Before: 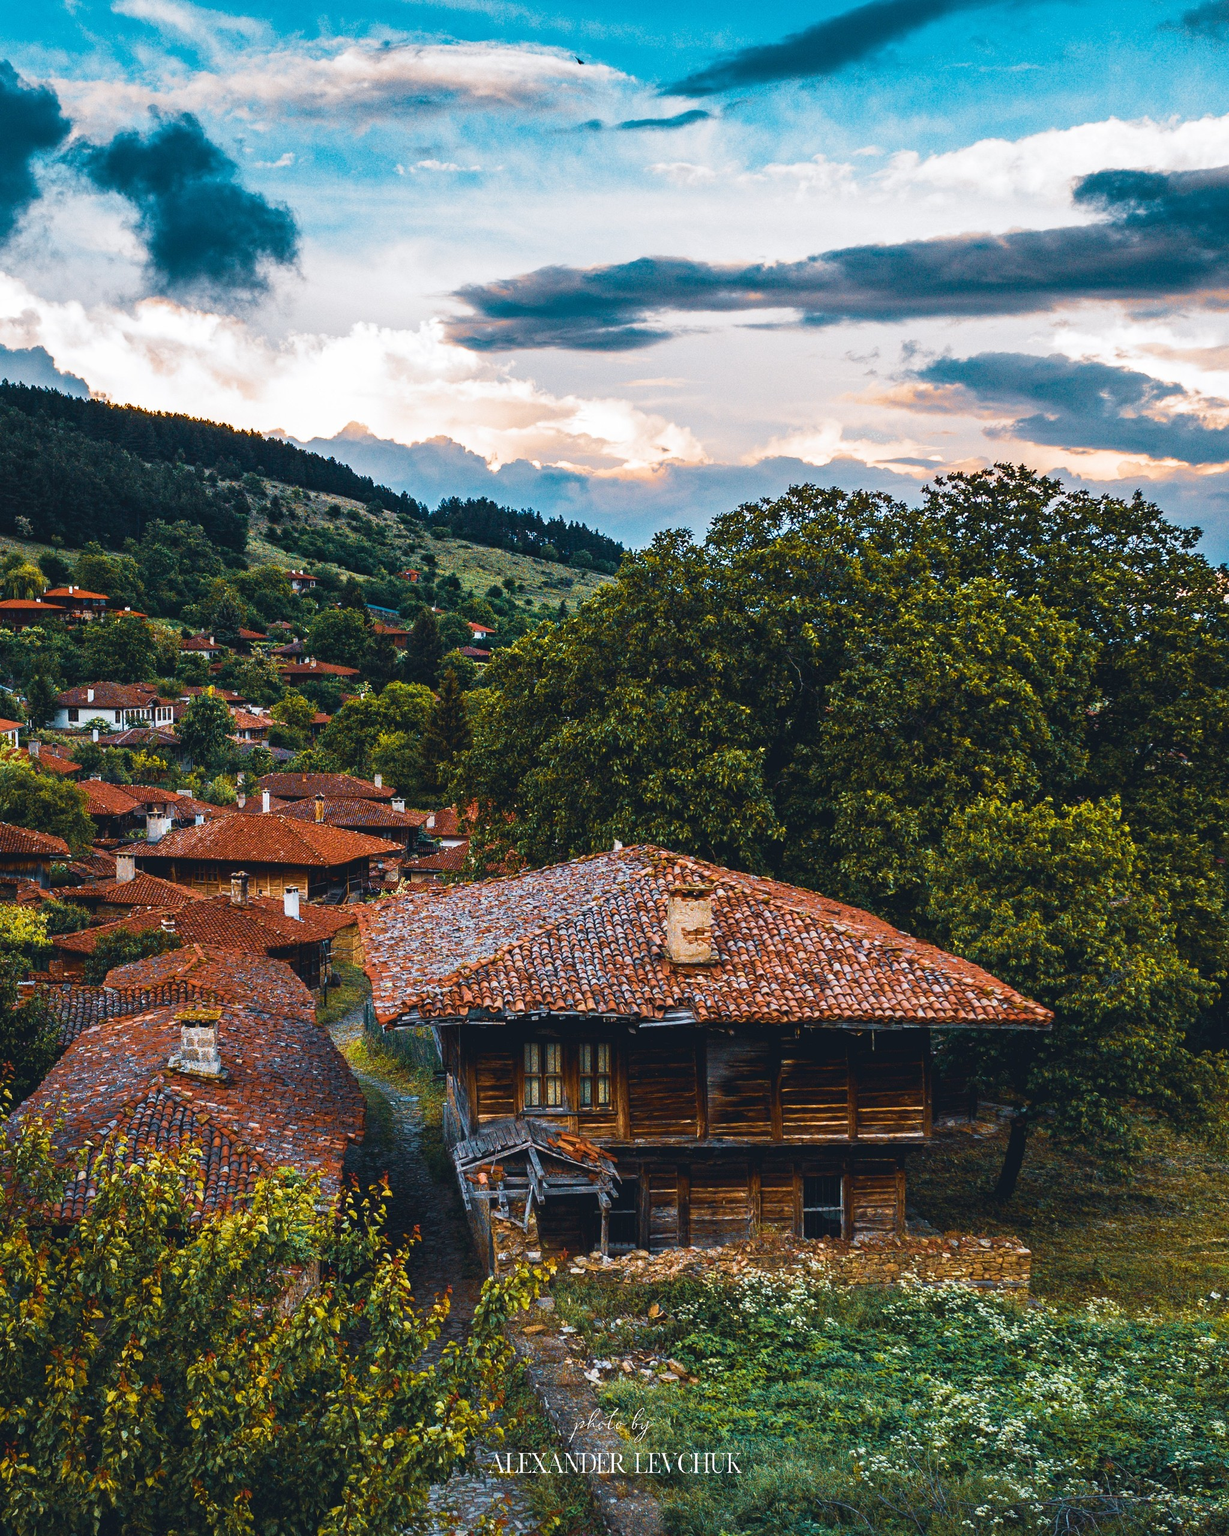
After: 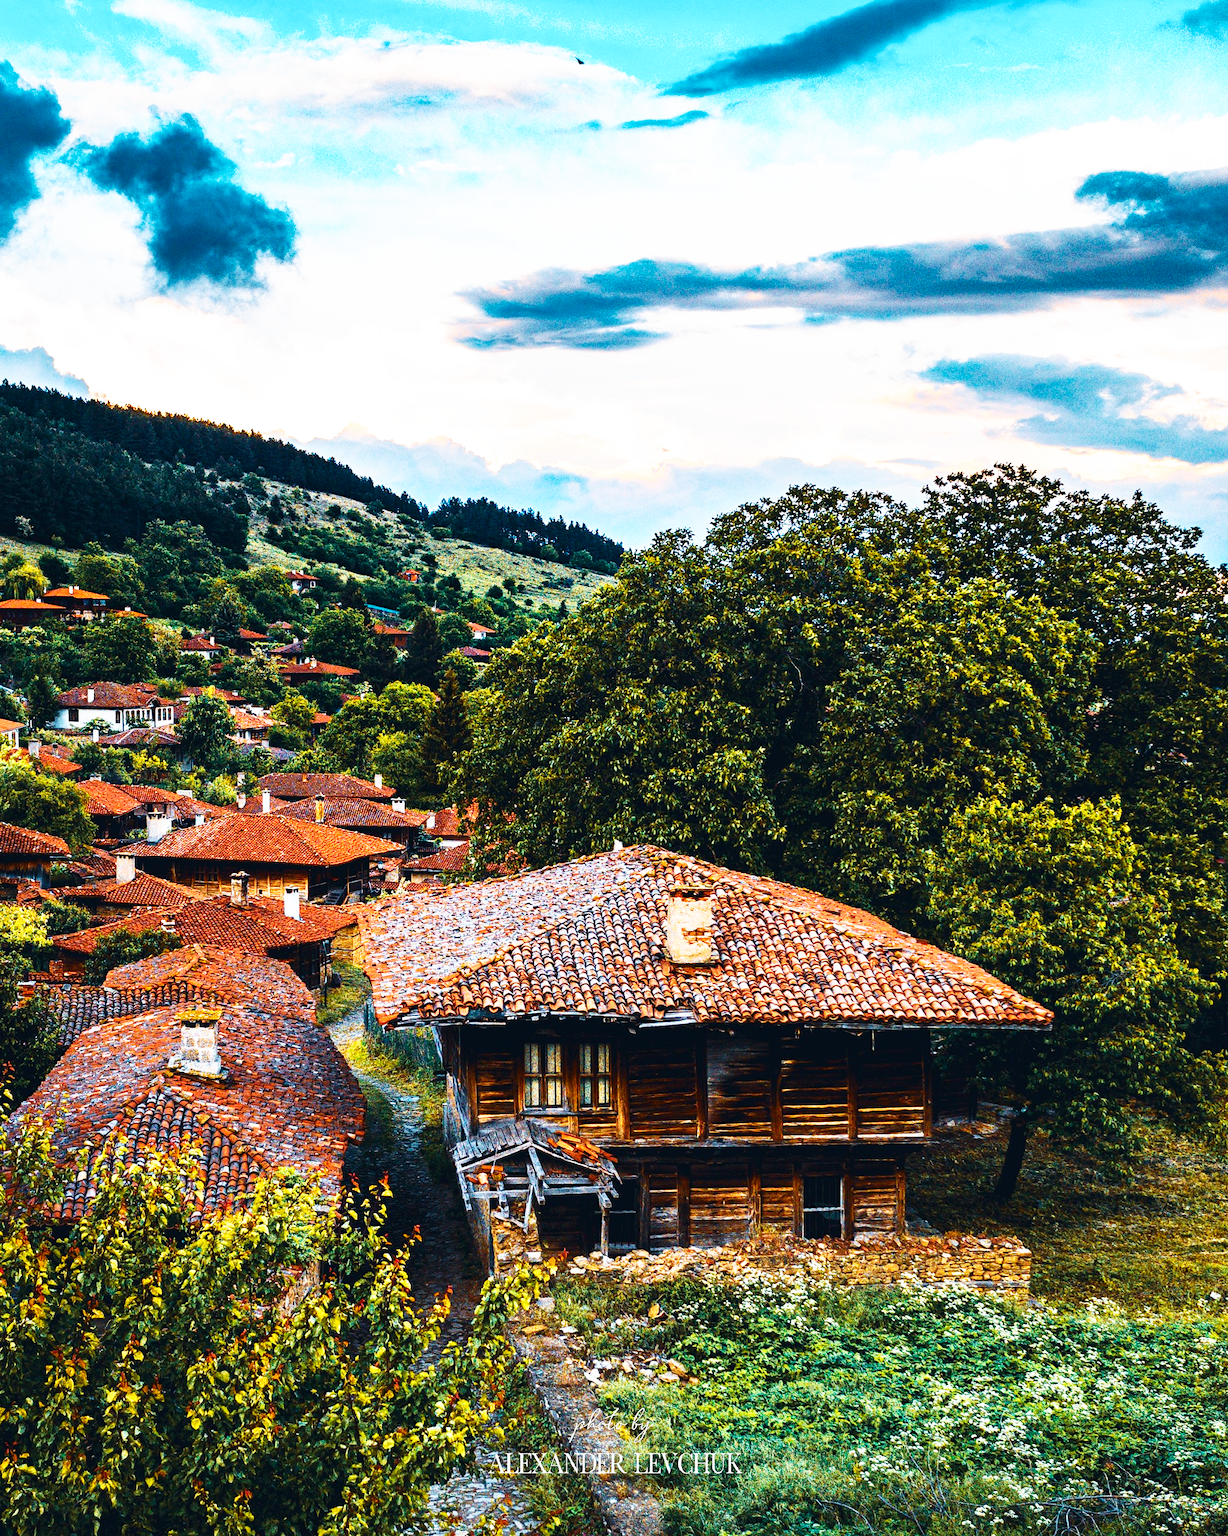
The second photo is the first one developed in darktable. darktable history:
base curve: curves: ch0 [(0, 0) (0.007, 0.004) (0.027, 0.03) (0.046, 0.07) (0.207, 0.54) (0.442, 0.872) (0.673, 0.972) (1, 1)], preserve colors none
contrast brightness saturation: contrast 0.141
